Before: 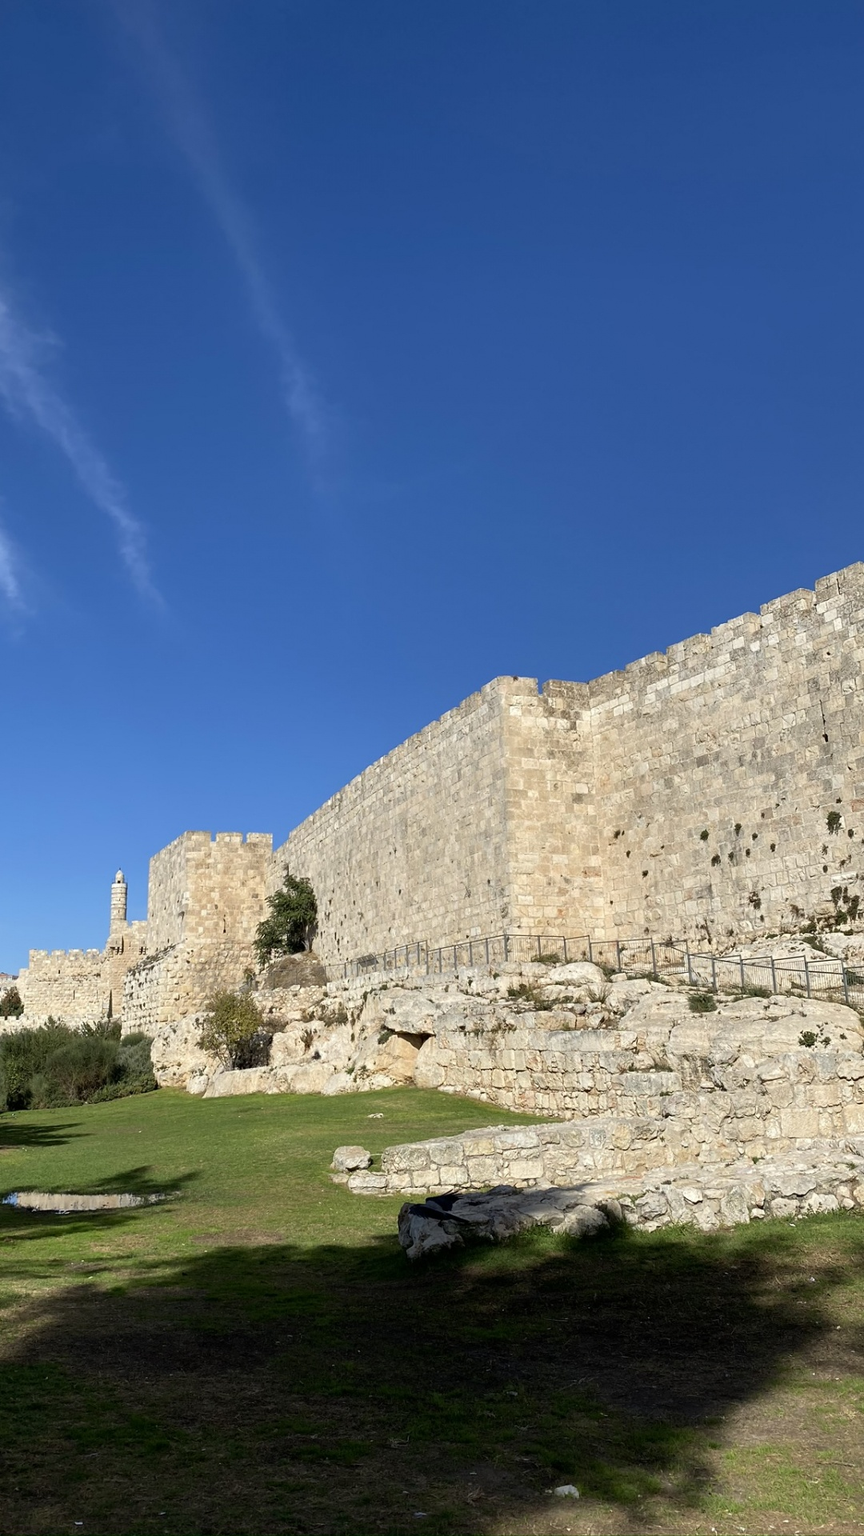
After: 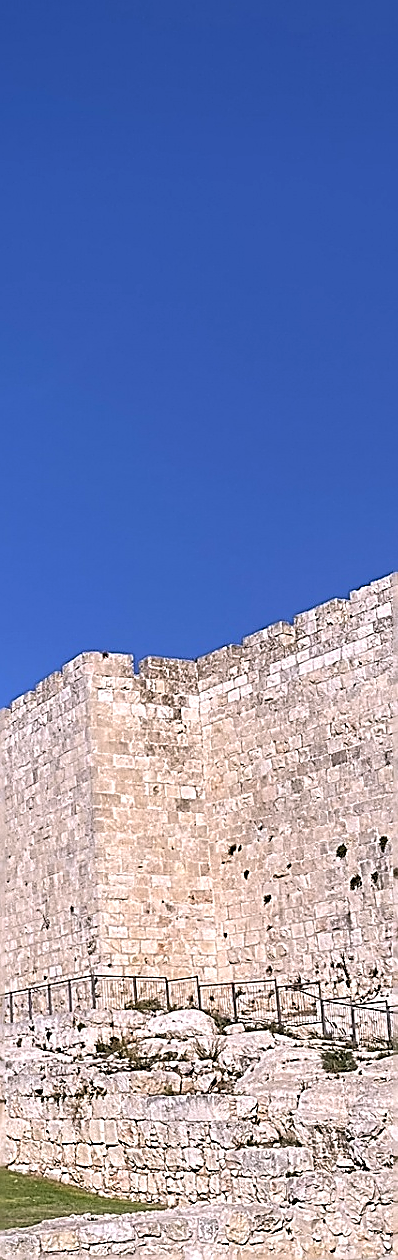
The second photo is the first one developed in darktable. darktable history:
sharpen: amount 2
white balance: red 1.066, blue 1.119
crop and rotate: left 49.936%, top 10.094%, right 13.136%, bottom 24.256%
levels: levels [0.016, 0.492, 0.969]
